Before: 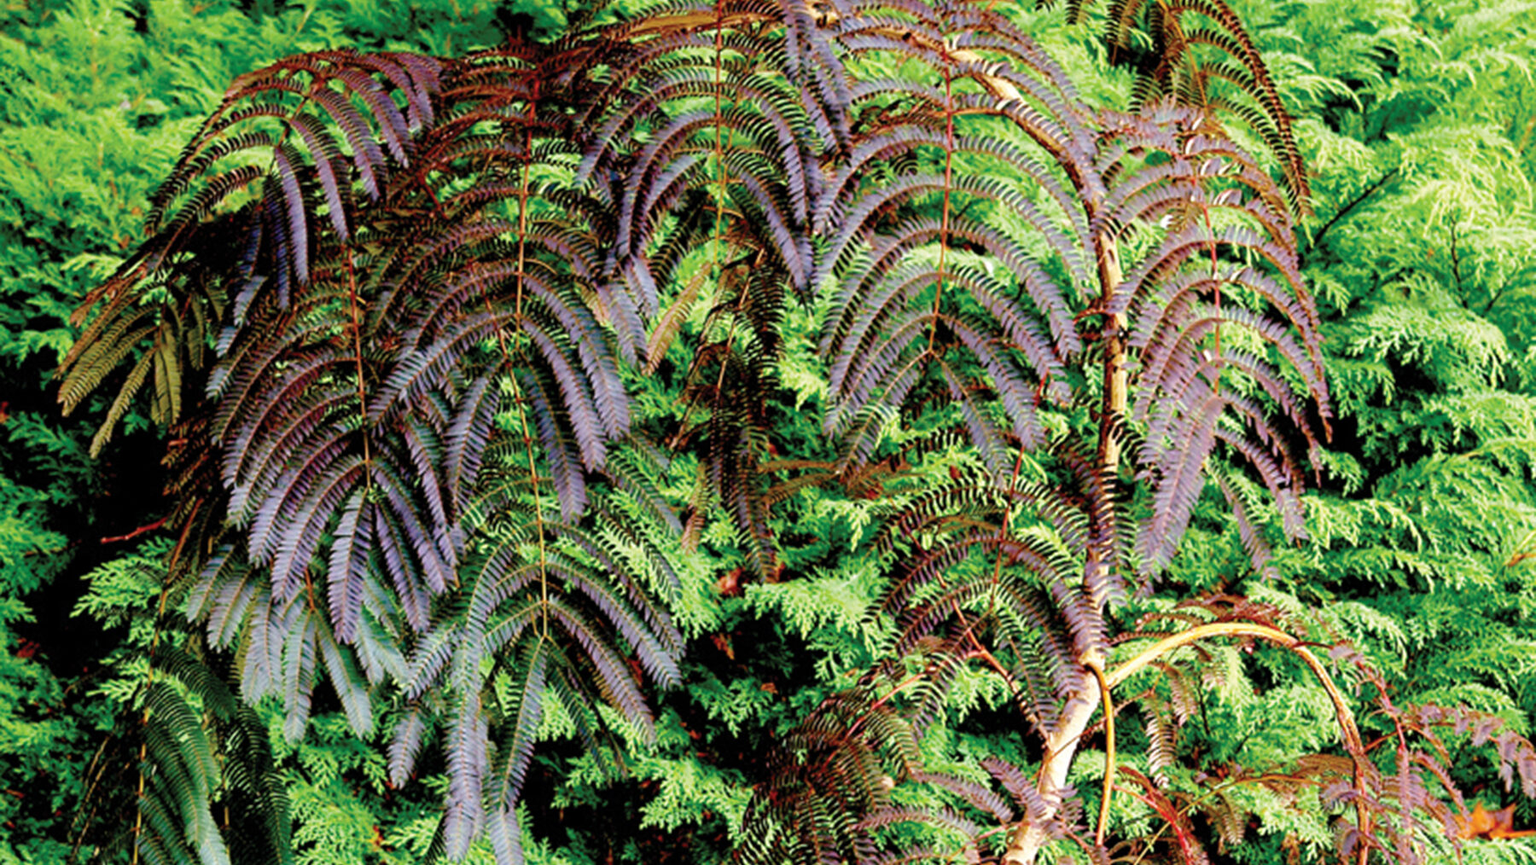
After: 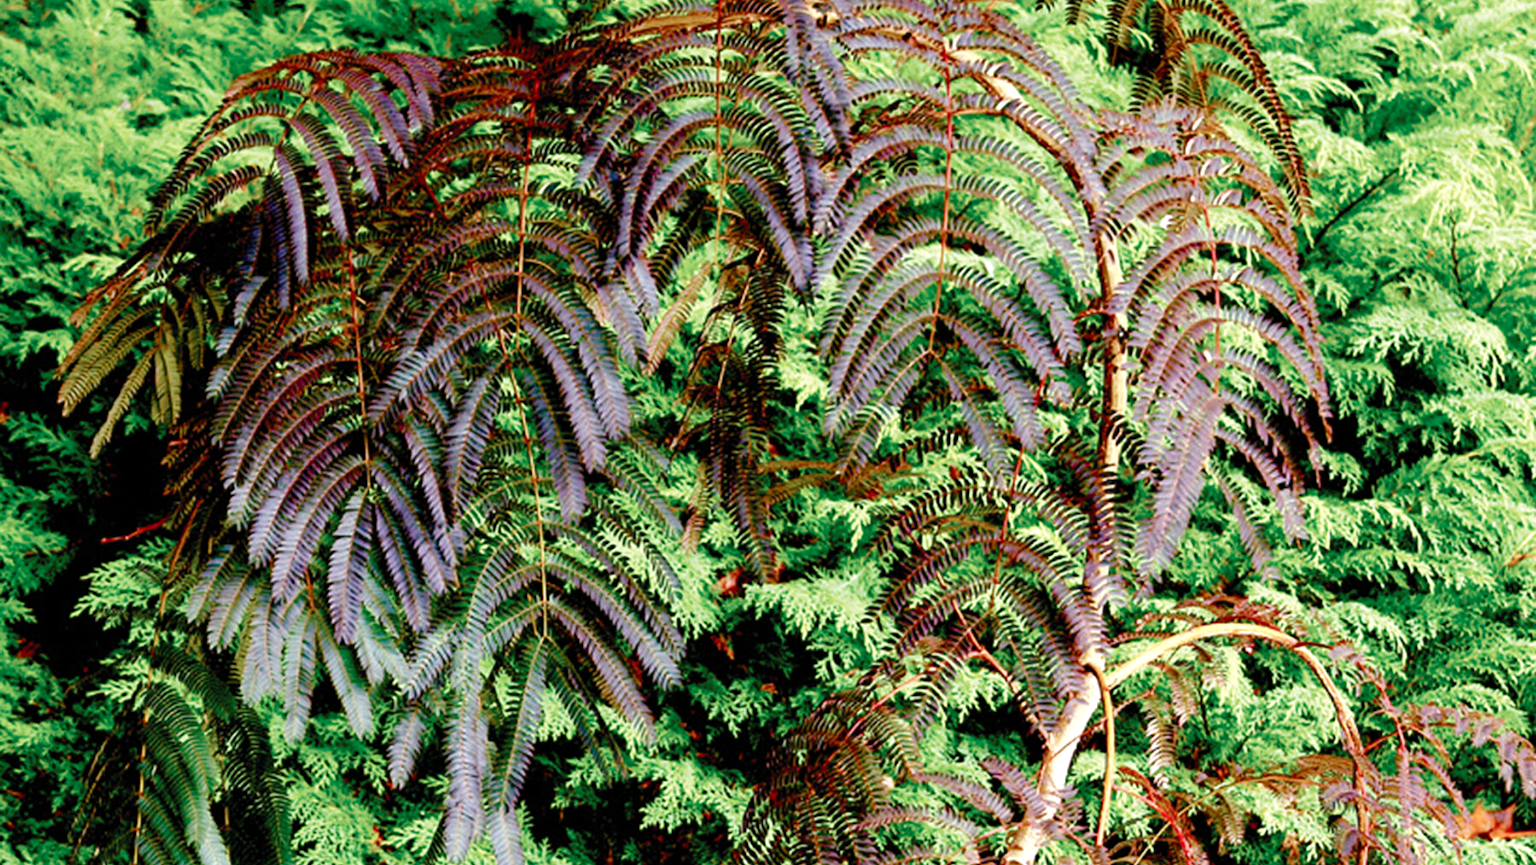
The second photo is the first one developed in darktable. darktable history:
color balance rgb: highlights gain › luminance 14.988%, perceptual saturation grading › global saturation 20%, perceptual saturation grading › highlights -49.843%, perceptual saturation grading › shadows 25.379%
